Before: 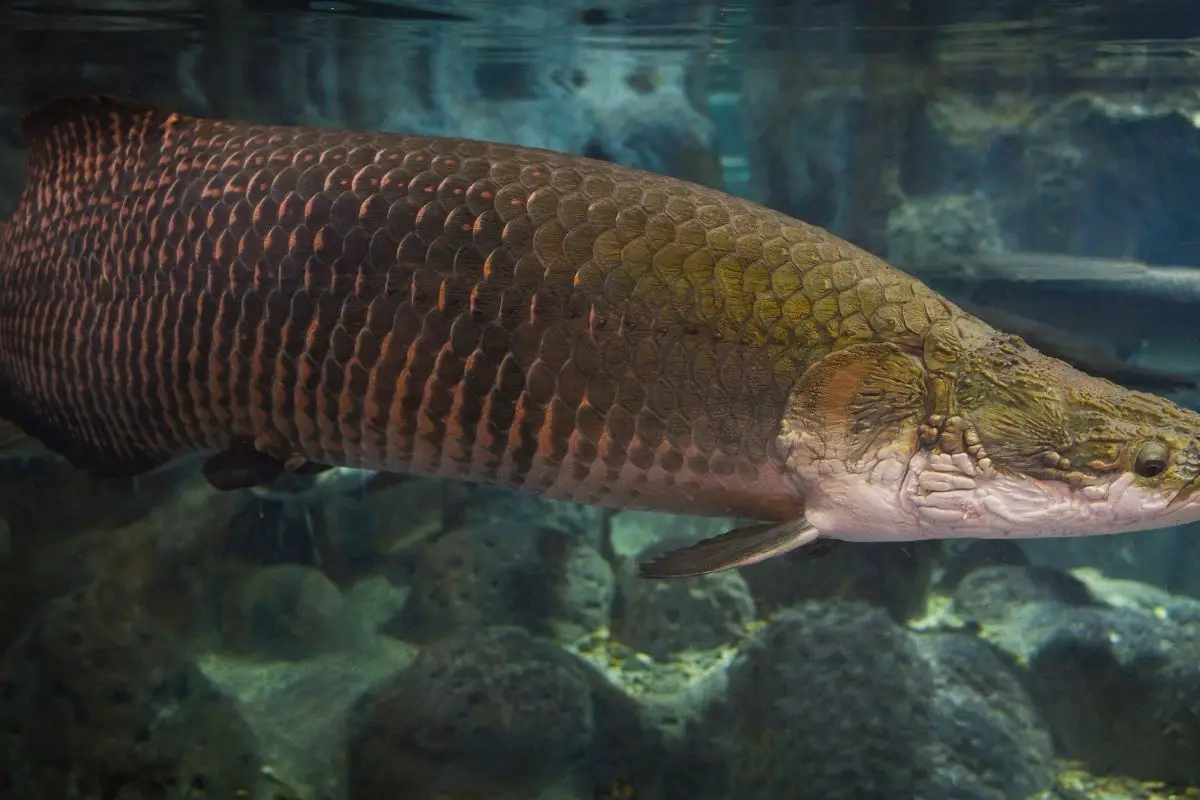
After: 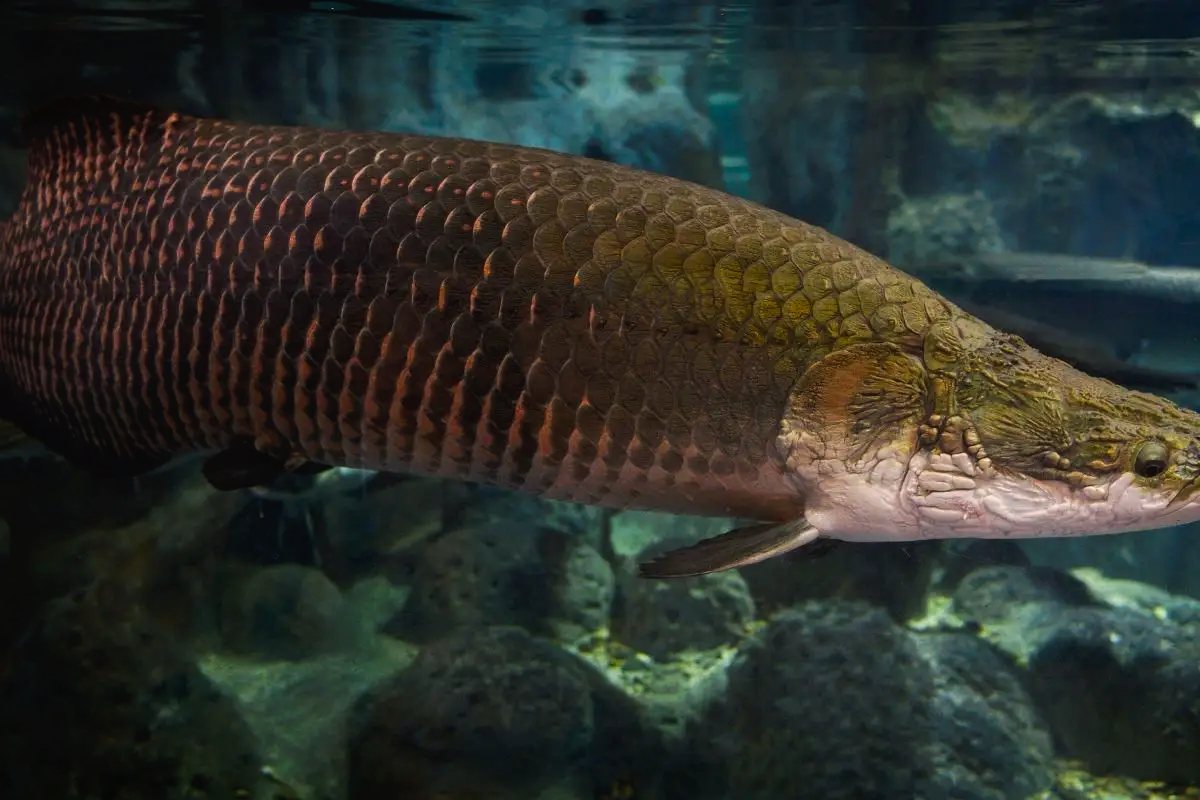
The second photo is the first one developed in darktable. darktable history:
tone curve: curves: ch0 [(0, 0) (0.003, 0.004) (0.011, 0.008) (0.025, 0.012) (0.044, 0.02) (0.069, 0.028) (0.1, 0.034) (0.136, 0.059) (0.177, 0.1) (0.224, 0.151) (0.277, 0.203) (0.335, 0.266) (0.399, 0.344) (0.468, 0.414) (0.543, 0.507) (0.623, 0.602) (0.709, 0.704) (0.801, 0.804) (0.898, 0.927) (1, 1)], preserve colors none
